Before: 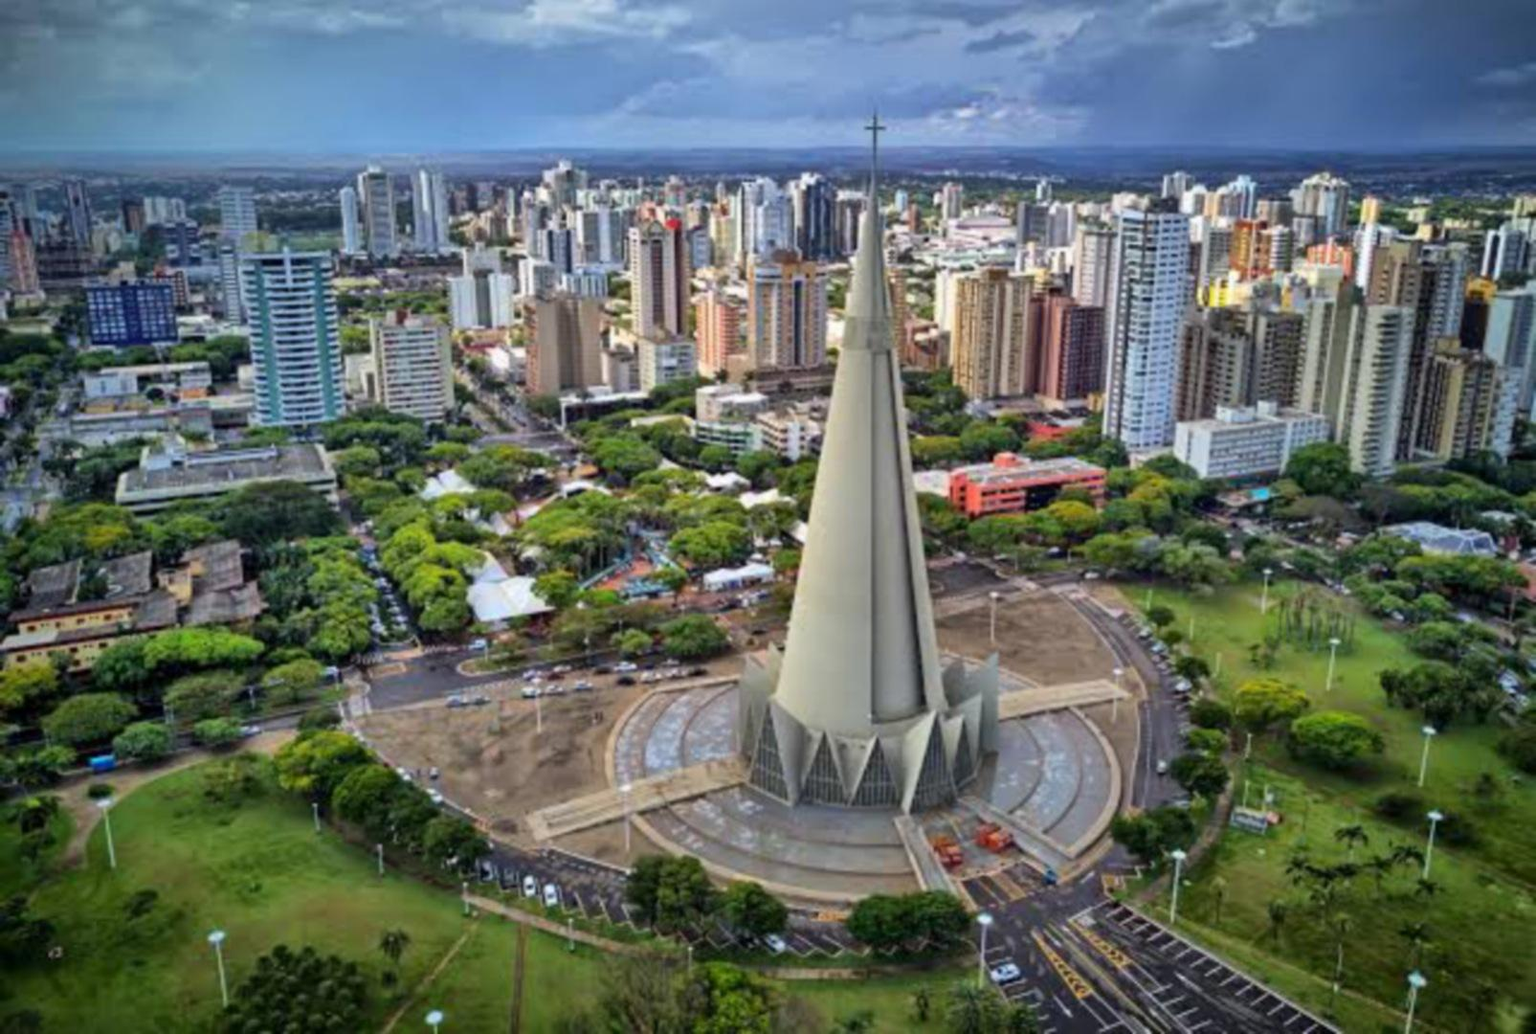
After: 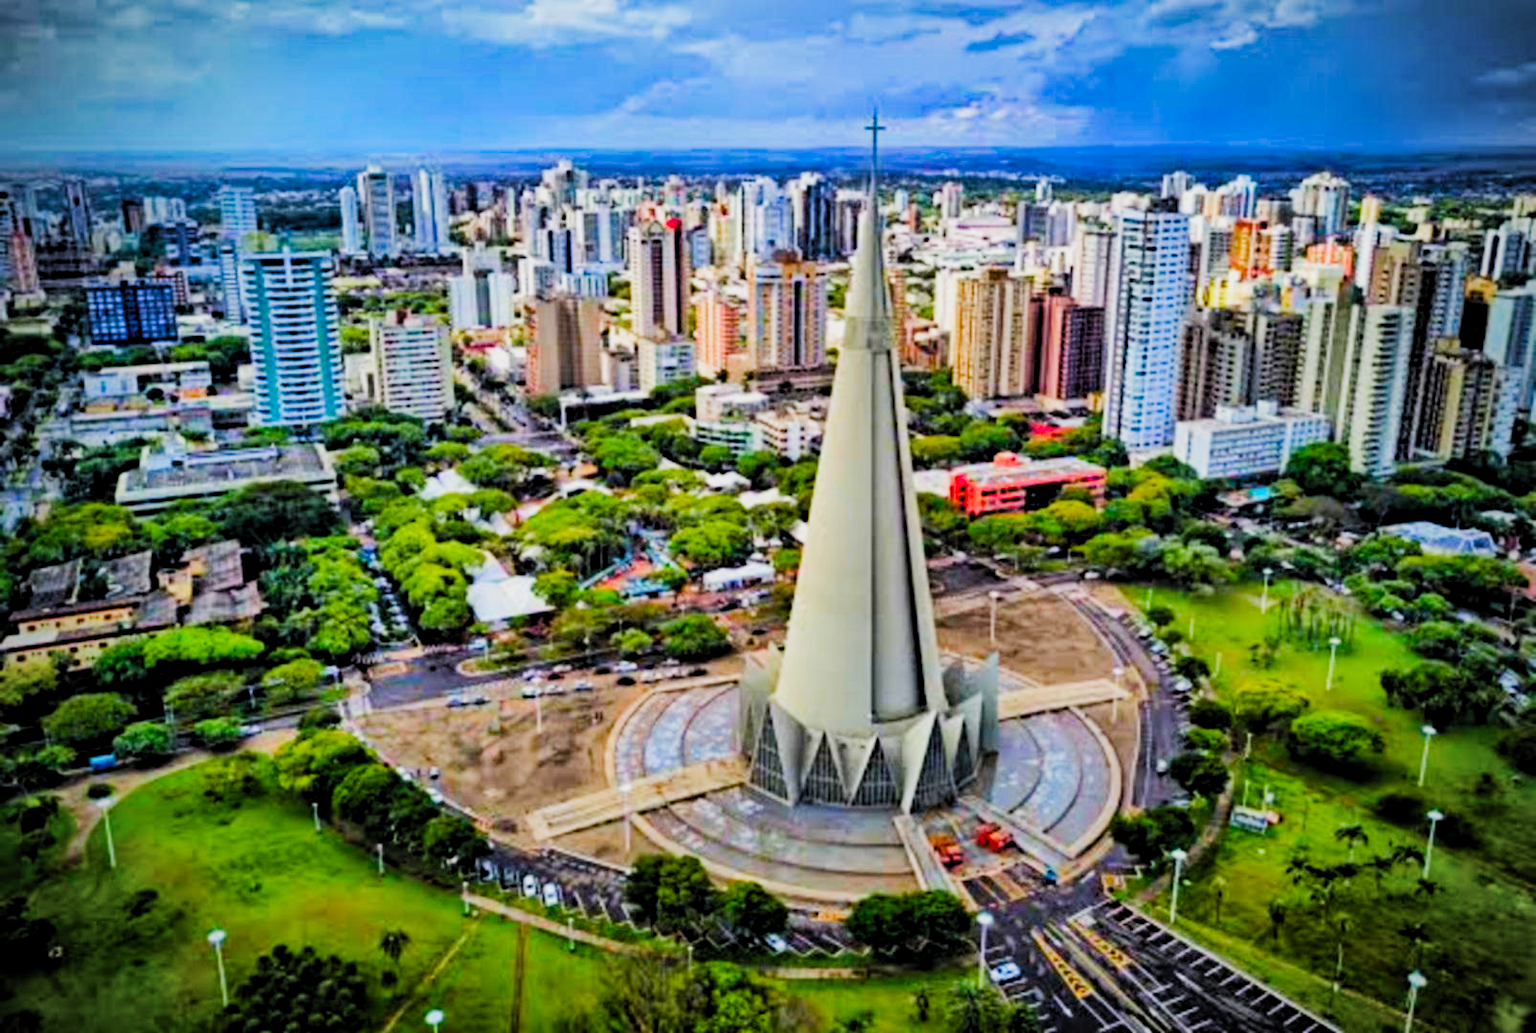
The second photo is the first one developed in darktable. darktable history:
local contrast: highlights 100%, shadows 100%, detail 120%, midtone range 0.2
contrast brightness saturation: contrast 0.2, brightness 0.16, saturation 0.22
color balance rgb: perceptual saturation grading › global saturation 25%, perceptual brilliance grading › mid-tones 10%, perceptual brilliance grading › shadows 15%, global vibrance 20%
filmic: grey point source 18, black point source -8.65, white point source 2.45, grey point target 18, white point target 100, output power 2.2, latitude stops 2, contrast 1.5, saturation 100, global saturation 100
filmic rgb: black relative exposure -7.65 EV, white relative exposure 4.56 EV, hardness 3.61
haze removal: strength 0.29, distance 0.25, compatibility mode true, adaptive false
tone equalizer: on, module defaults
vibrance: on, module defaults
vignetting: fall-off radius 60.92%
